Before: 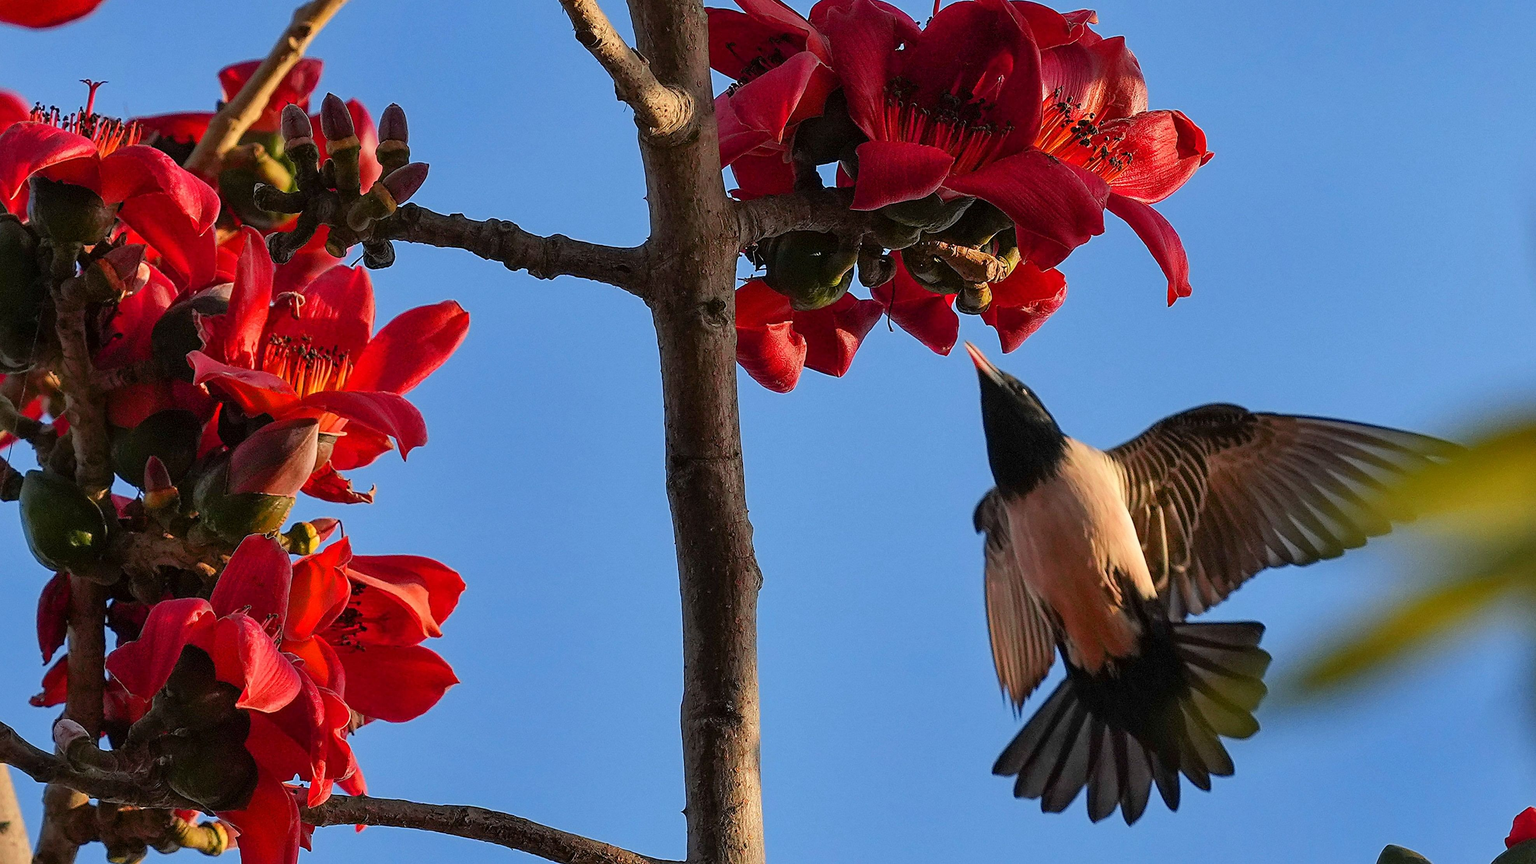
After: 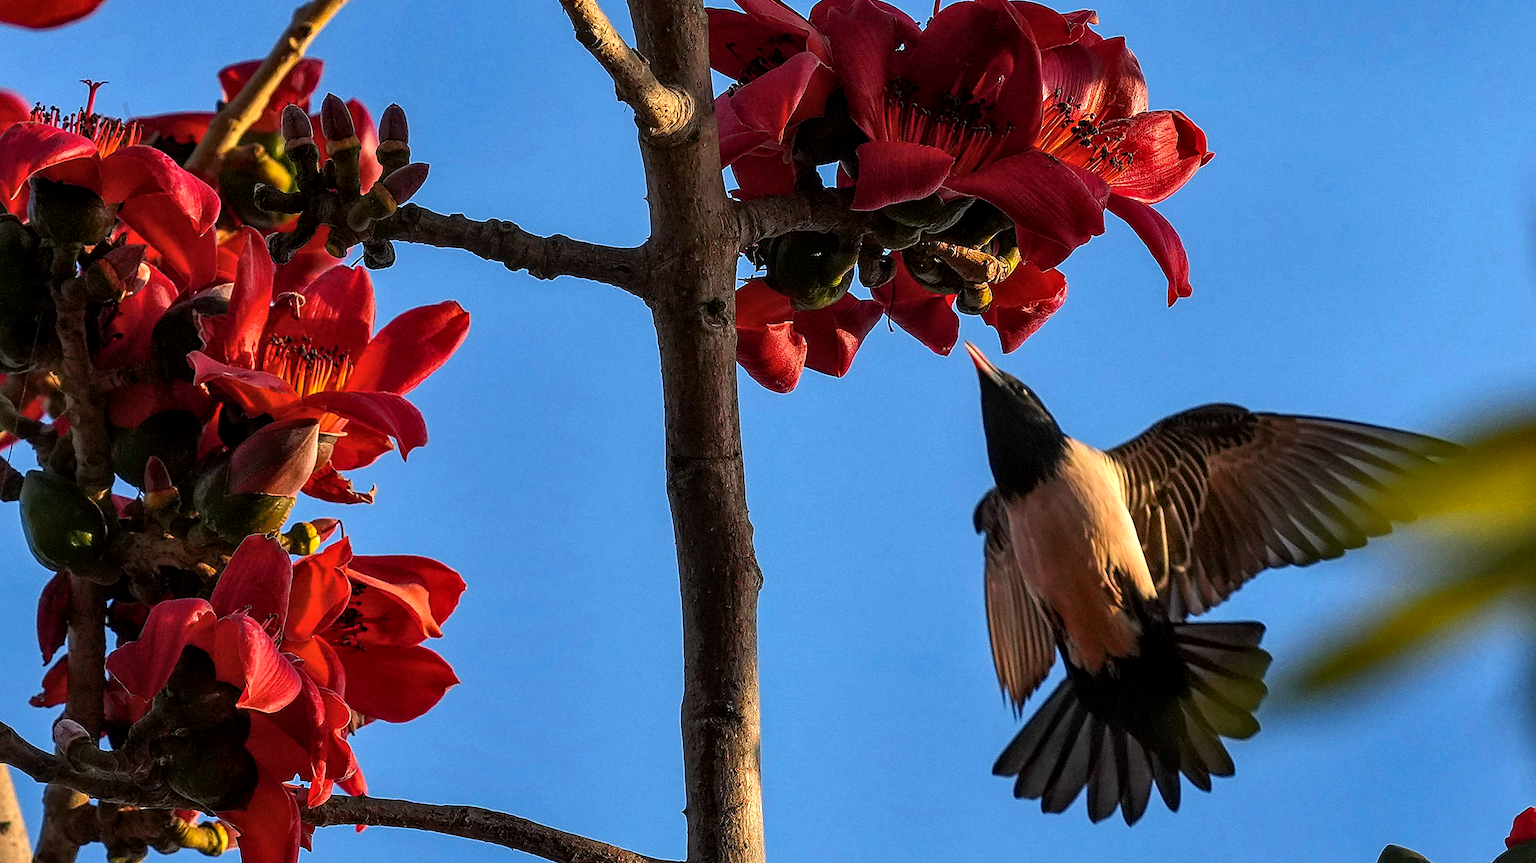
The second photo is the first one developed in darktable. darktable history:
local contrast: on, module defaults
color balance rgb: perceptual brilliance grading › highlights 14.29%, perceptual brilliance grading › mid-tones -5.92%, perceptual brilliance grading › shadows -26.83%, global vibrance 31.18%
